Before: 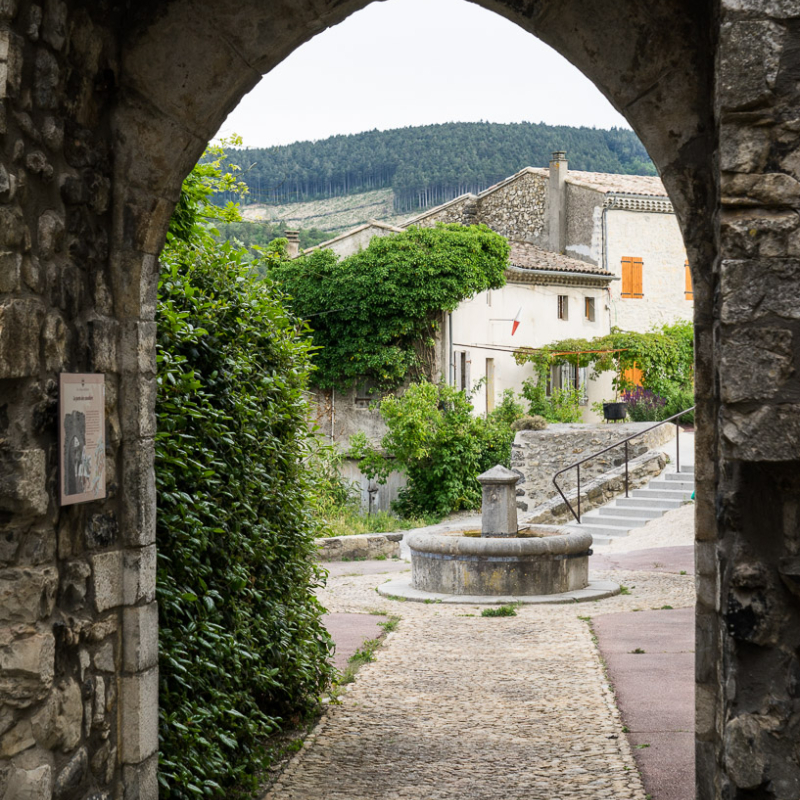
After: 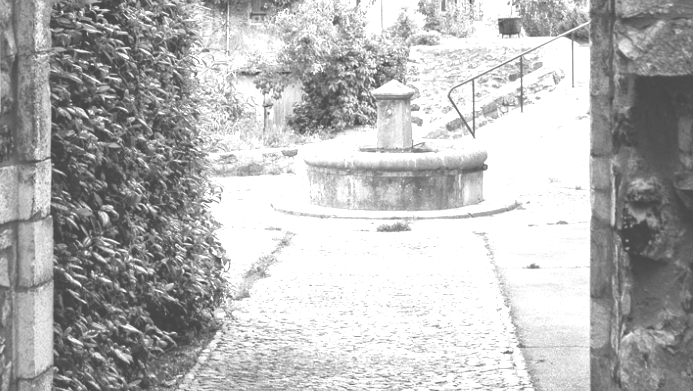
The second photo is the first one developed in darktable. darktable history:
monochrome: on, module defaults
crop and rotate: left 13.306%, top 48.129%, bottom 2.928%
colorize: hue 34.49°, saturation 35.33%, source mix 100%, version 1
